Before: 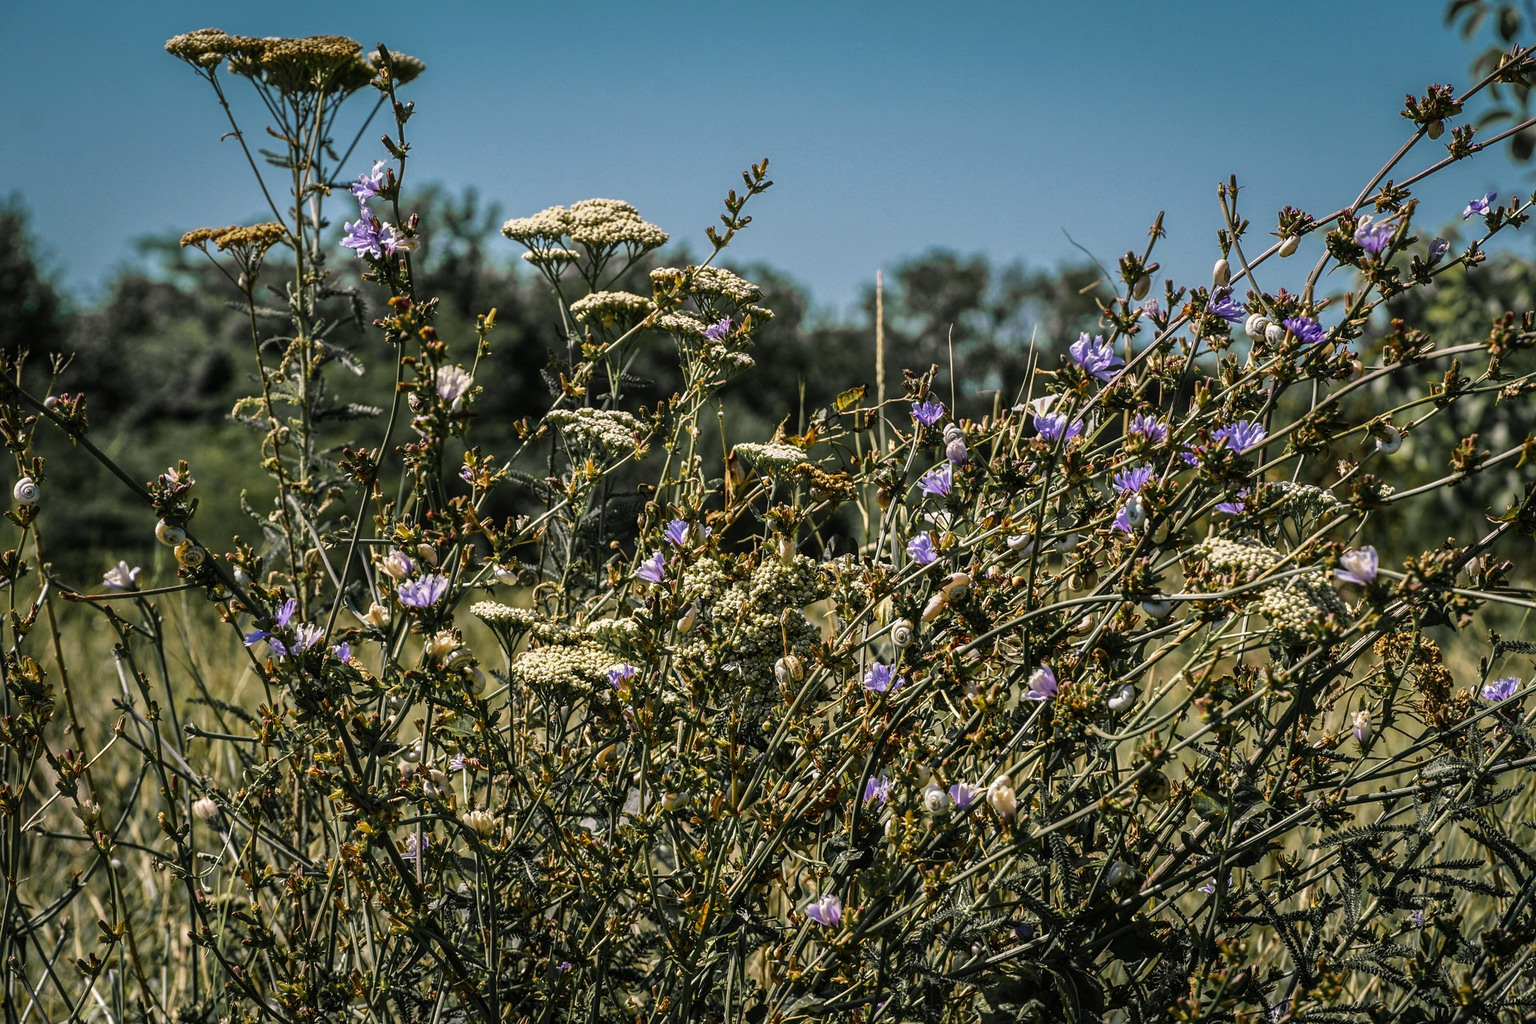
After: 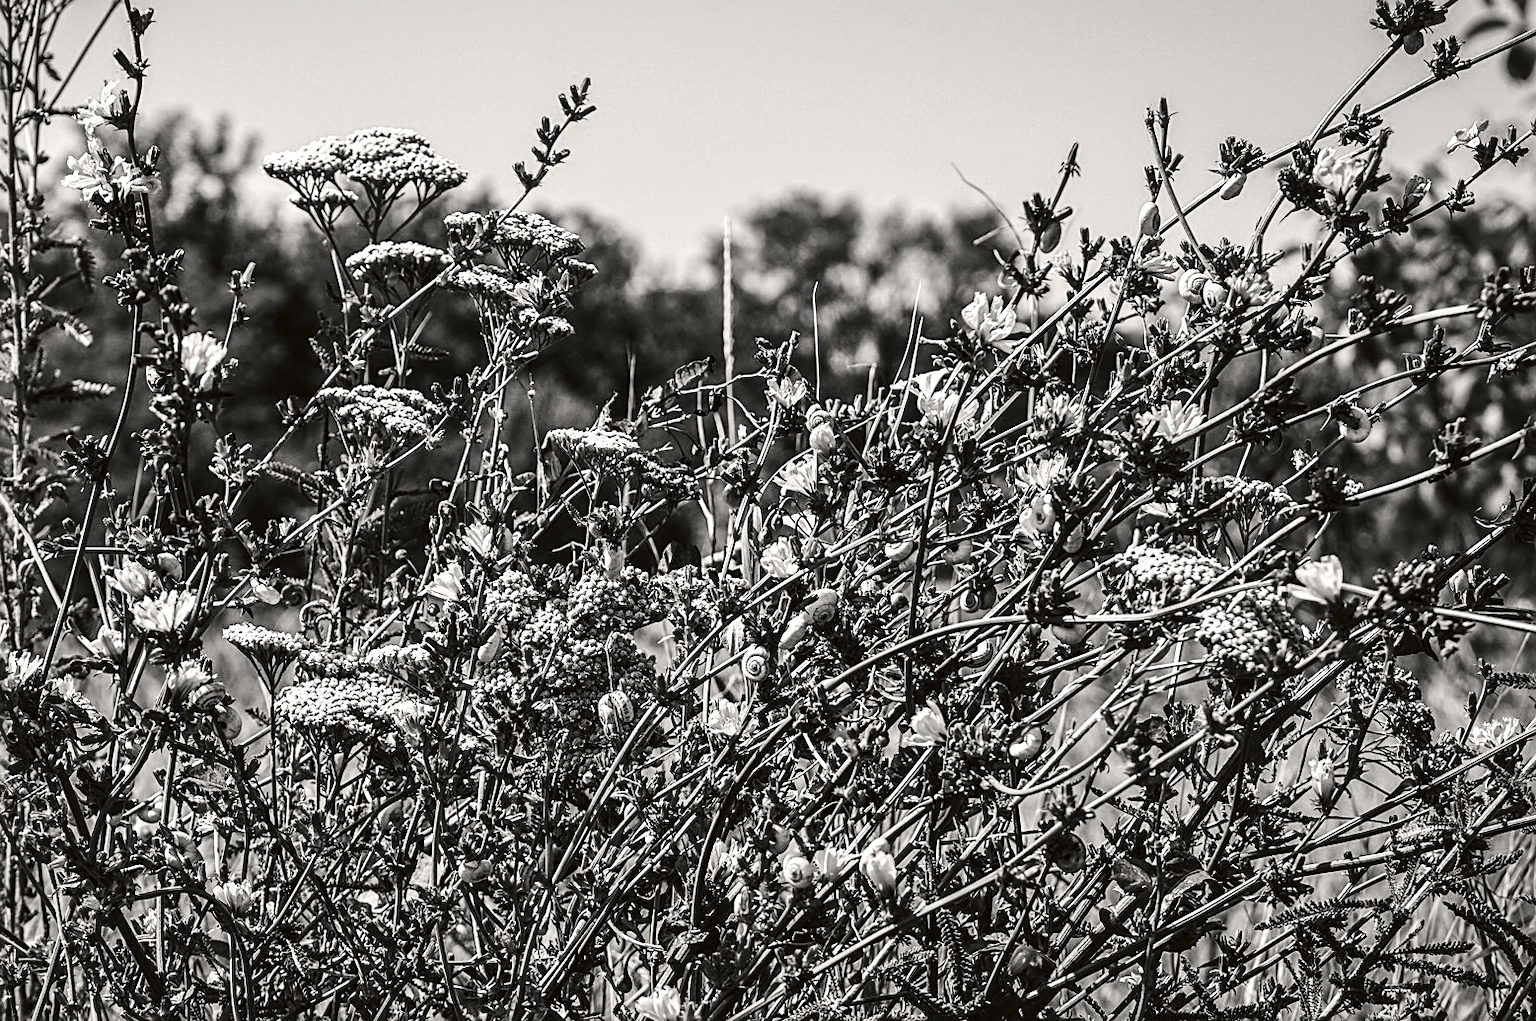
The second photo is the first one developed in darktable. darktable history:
local contrast: mode bilateral grid, contrast 20, coarseness 50, detail 119%, midtone range 0.2
sharpen: on, module defaults
color calibration: output gray [0.18, 0.41, 0.41, 0], illuminant as shot in camera, x 0.442, y 0.413, temperature 2875.29 K
levels: gray 59.33%
tone curve: curves: ch0 [(0, 0.026) (0.184, 0.172) (0.391, 0.468) (0.446, 0.56) (0.605, 0.758) (0.831, 0.931) (0.992, 1)]; ch1 [(0, 0) (0.437, 0.447) (0.501, 0.502) (0.538, 0.539) (0.574, 0.589) (0.617, 0.64) (0.699, 0.749) (0.859, 0.919) (1, 1)]; ch2 [(0, 0) (0.33, 0.301) (0.421, 0.443) (0.447, 0.482) (0.499, 0.509) (0.538, 0.564) (0.585, 0.615) (0.664, 0.664) (1, 1)], color space Lab, independent channels, preserve colors none
crop: left 18.859%, top 9.331%, right 0%, bottom 9.785%
